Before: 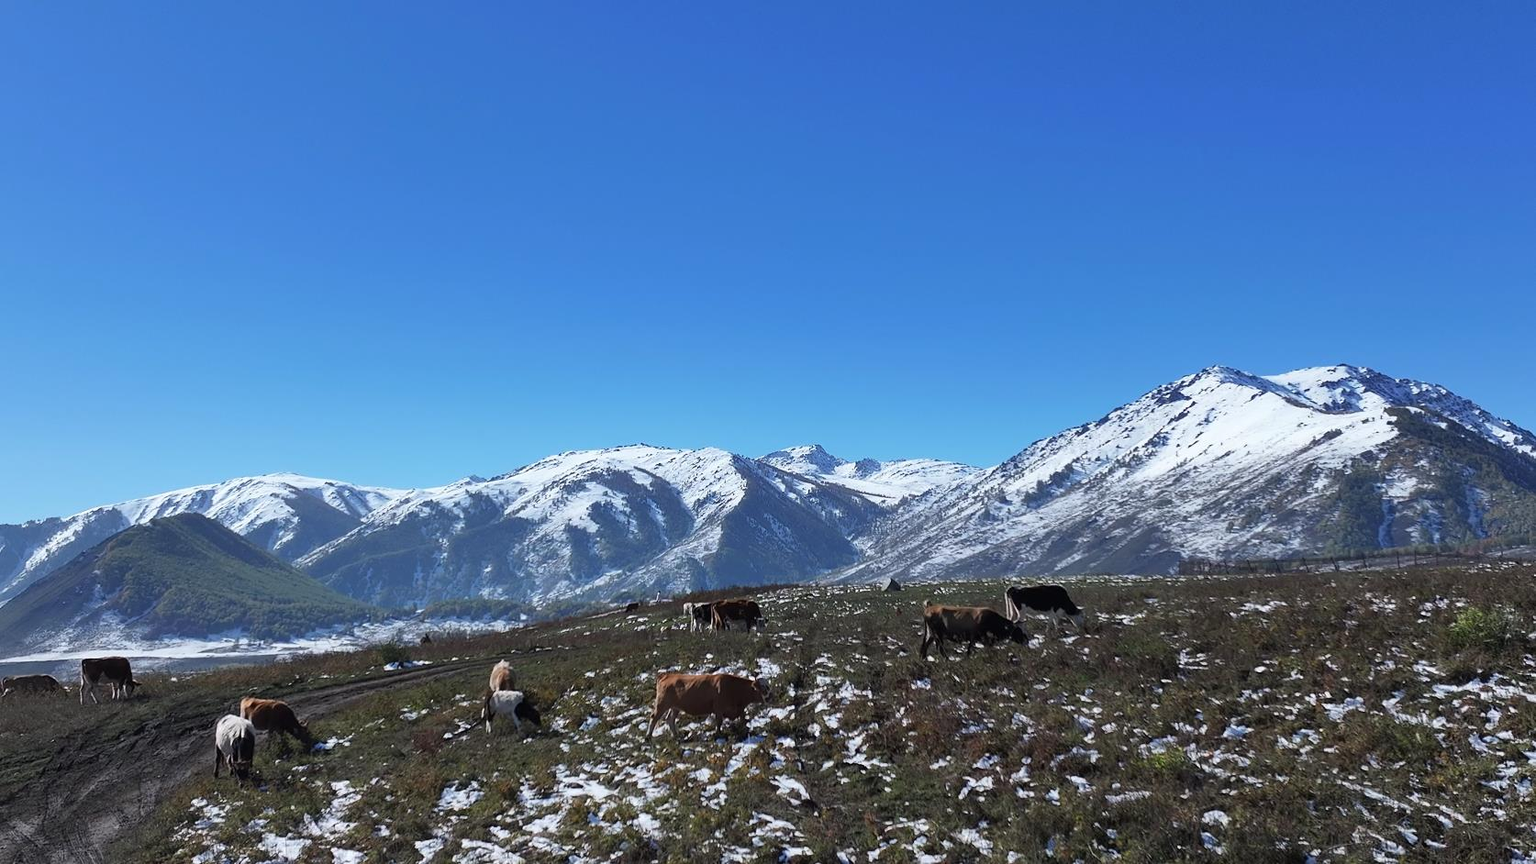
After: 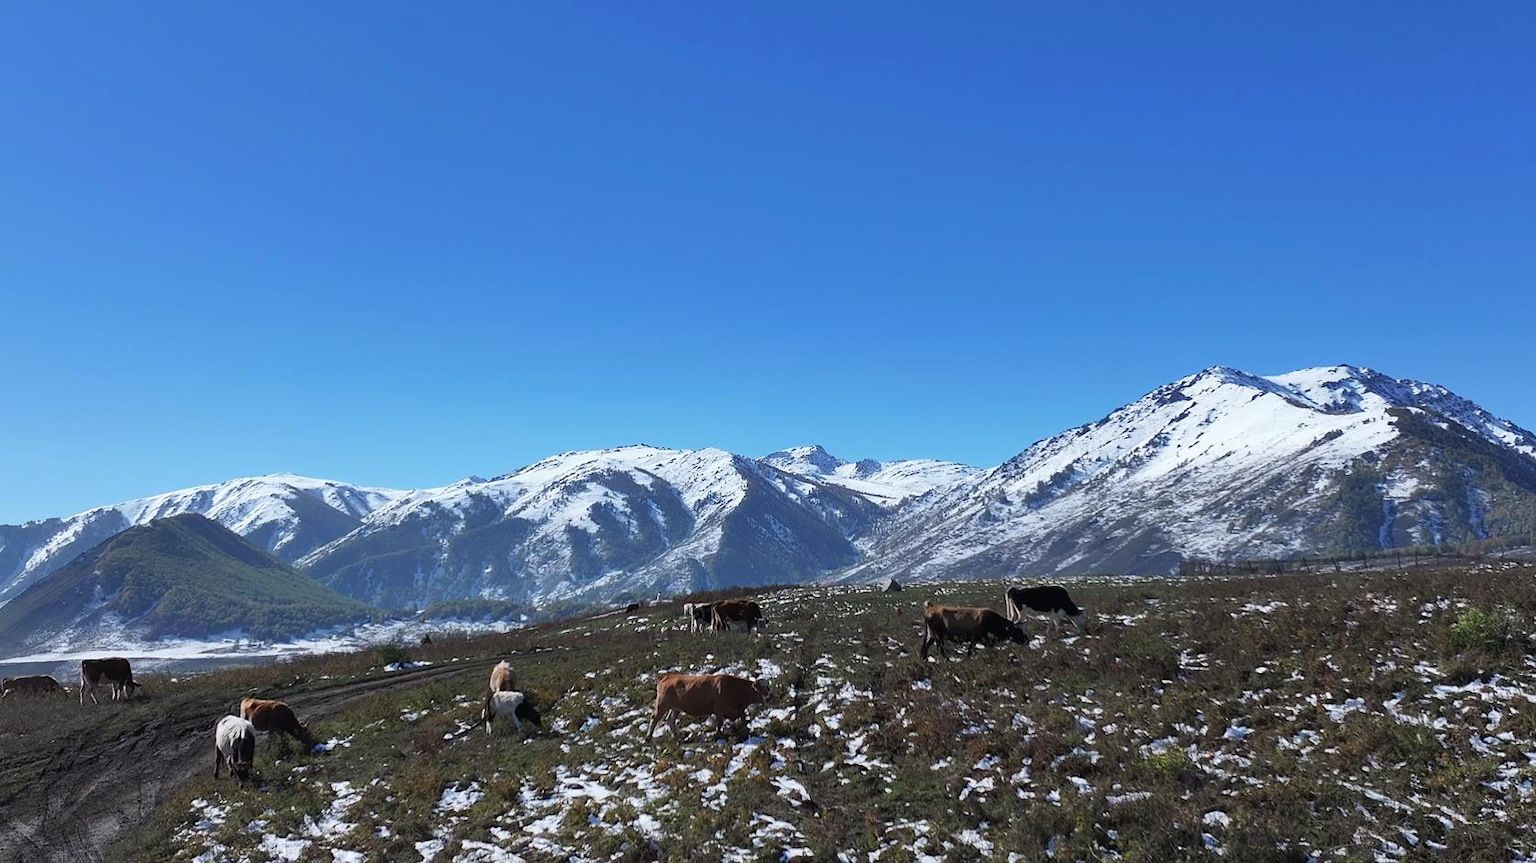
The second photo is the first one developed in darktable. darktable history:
tone equalizer: smoothing diameter 24.94%, edges refinement/feathering 12.11, preserve details guided filter
